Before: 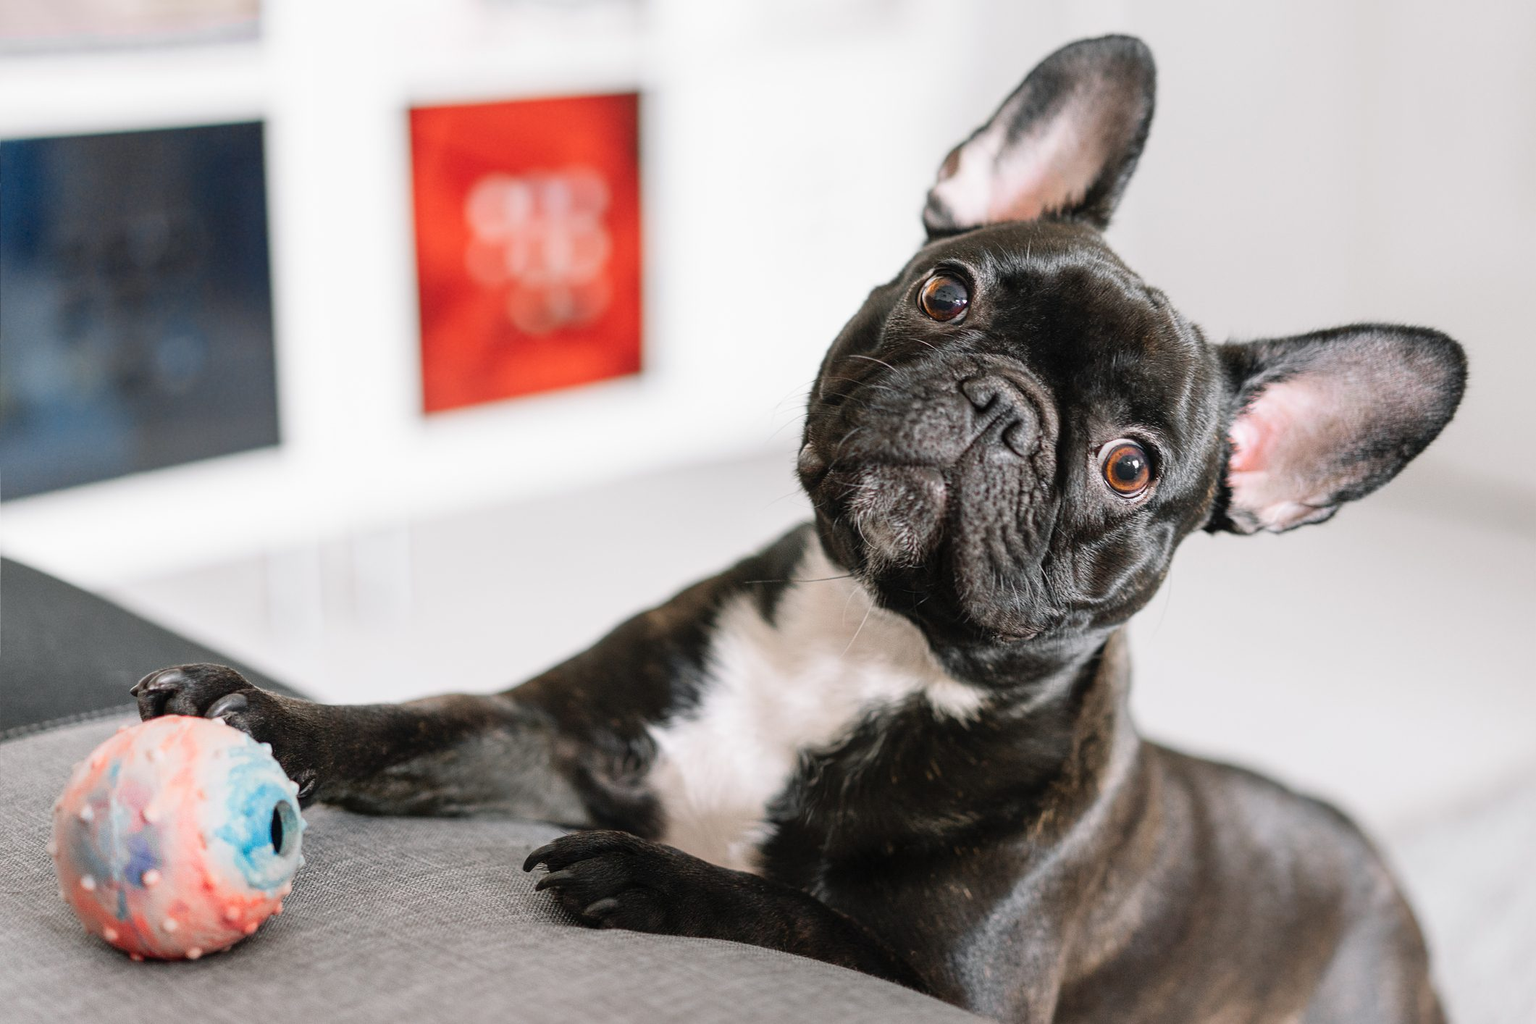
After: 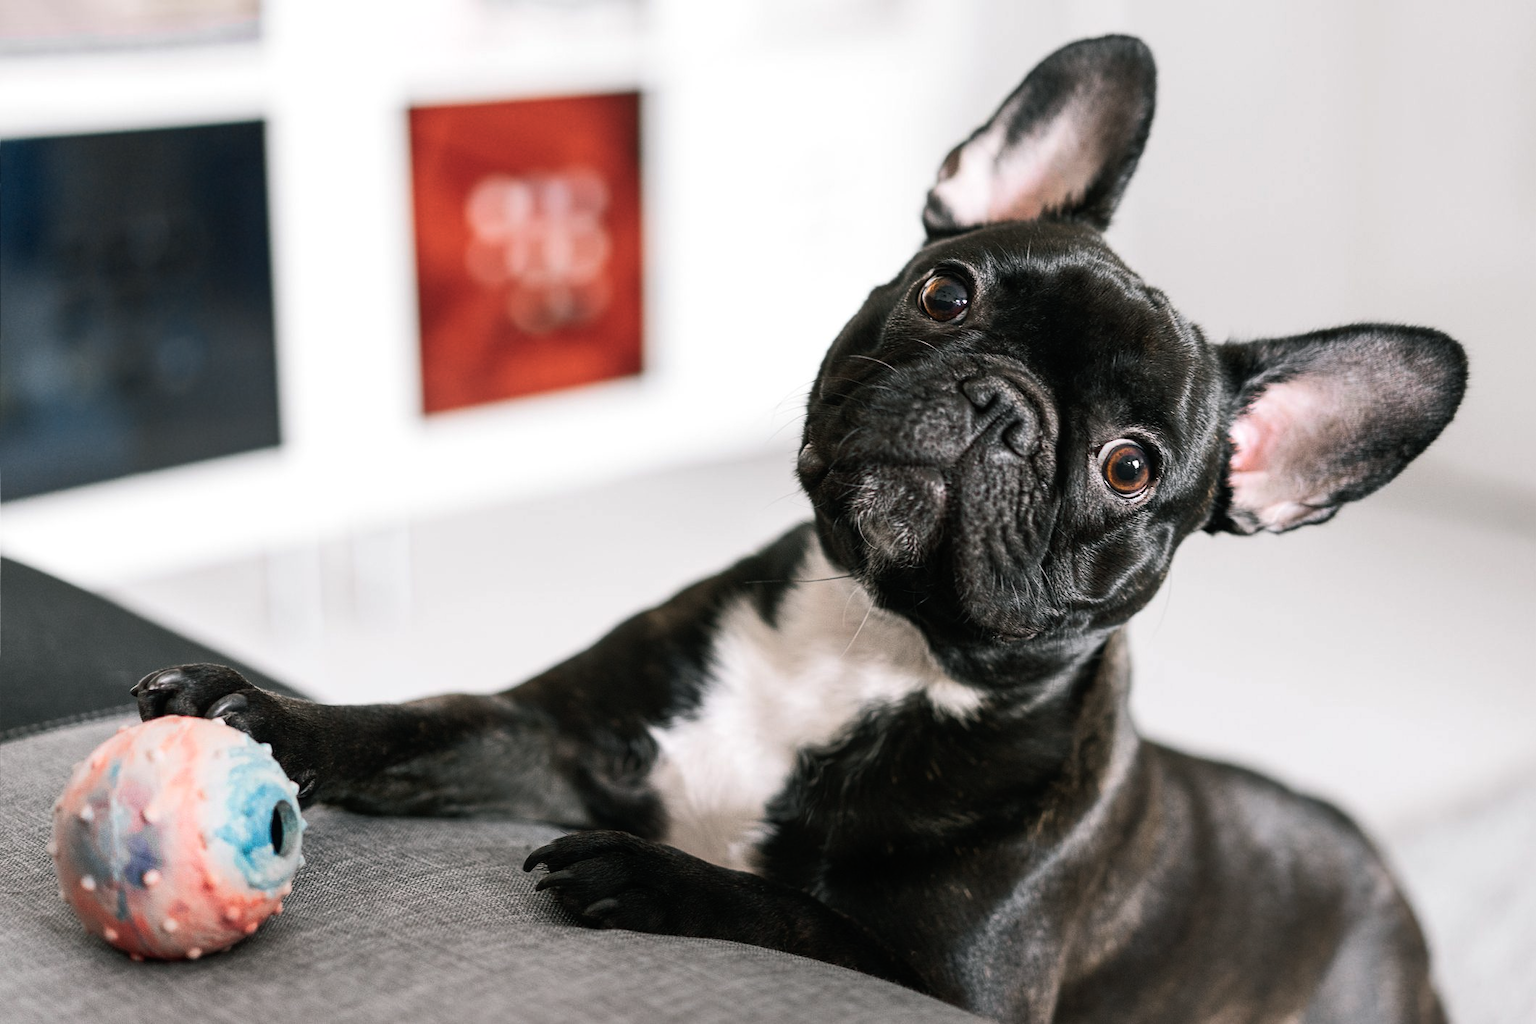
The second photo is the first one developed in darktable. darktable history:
color balance rgb: shadows lift › luminance -7.631%, shadows lift › chroma 2.386%, shadows lift › hue 163.95°, perceptual saturation grading › global saturation 0.488%, perceptual brilliance grading › highlights 3.366%, perceptual brilliance grading › mid-tones -17.448%, perceptual brilliance grading › shadows -41.179%
